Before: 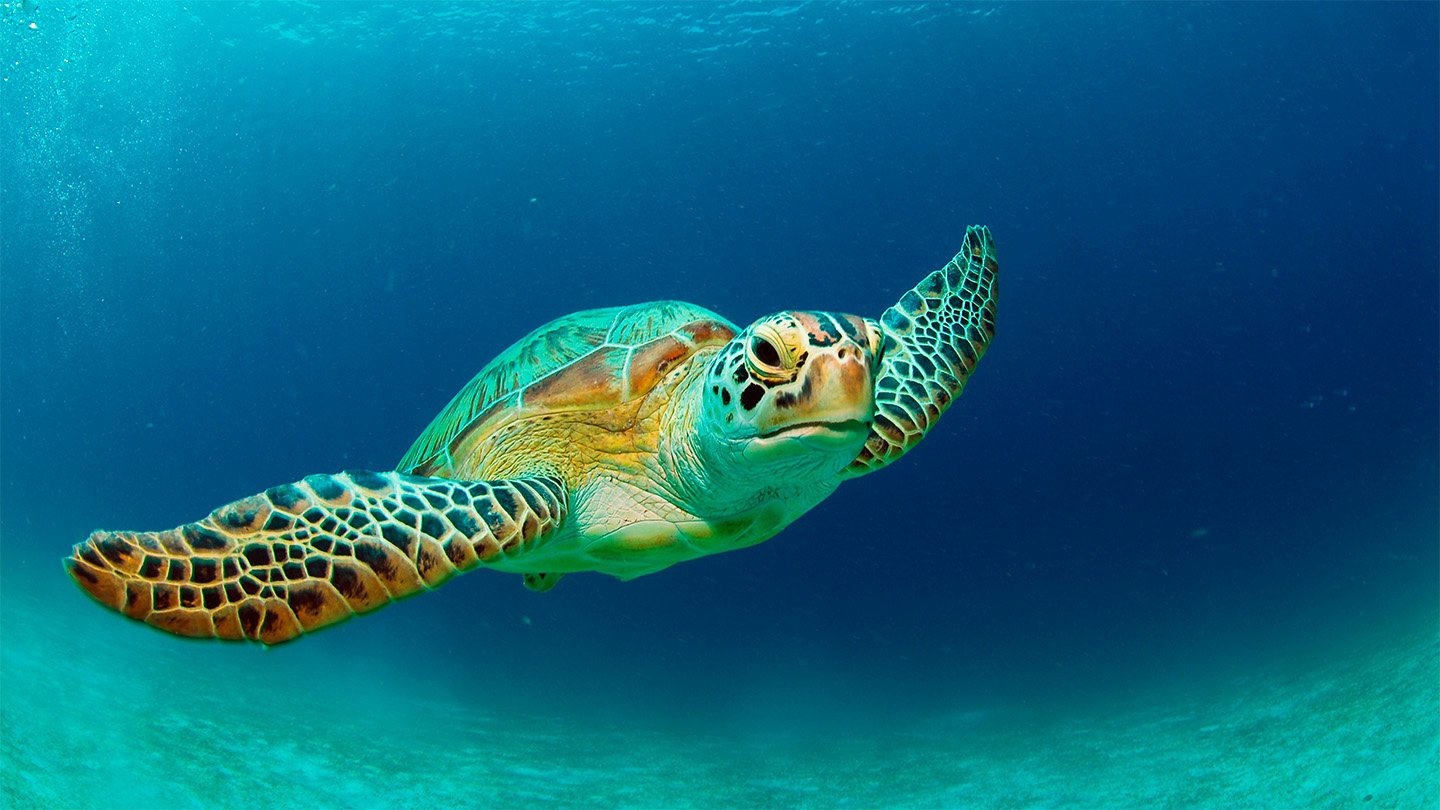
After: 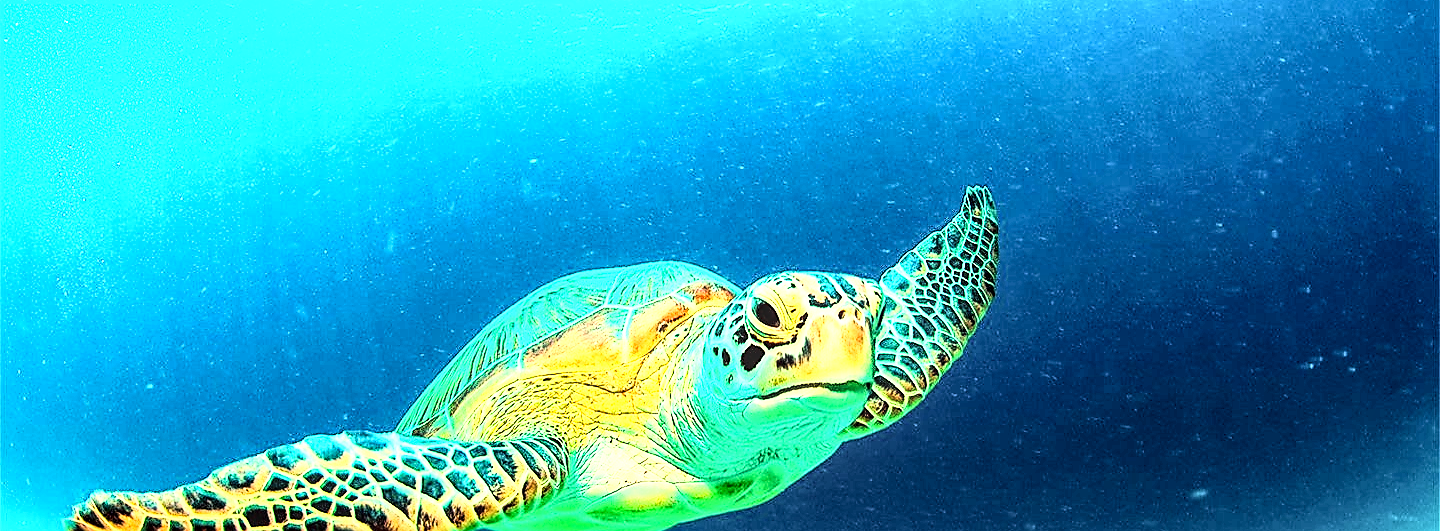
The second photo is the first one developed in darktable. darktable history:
local contrast: highlights 79%, shadows 56%, detail 175%, midtone range 0.428
tone equalizer: on, module defaults
sharpen: radius 1.4, amount 1.25, threshold 0.7
white balance: red 1.029, blue 0.92
crop and rotate: top 4.848%, bottom 29.503%
rgb curve: curves: ch0 [(0, 0) (0.21, 0.15) (0.24, 0.21) (0.5, 0.75) (0.75, 0.96) (0.89, 0.99) (1, 1)]; ch1 [(0, 0.02) (0.21, 0.13) (0.25, 0.2) (0.5, 0.67) (0.75, 0.9) (0.89, 0.97) (1, 1)]; ch2 [(0, 0.02) (0.21, 0.13) (0.25, 0.2) (0.5, 0.67) (0.75, 0.9) (0.89, 0.97) (1, 1)], compensate middle gray true
exposure: black level correction 0, exposure 1.015 EV, compensate exposure bias true, compensate highlight preservation false
